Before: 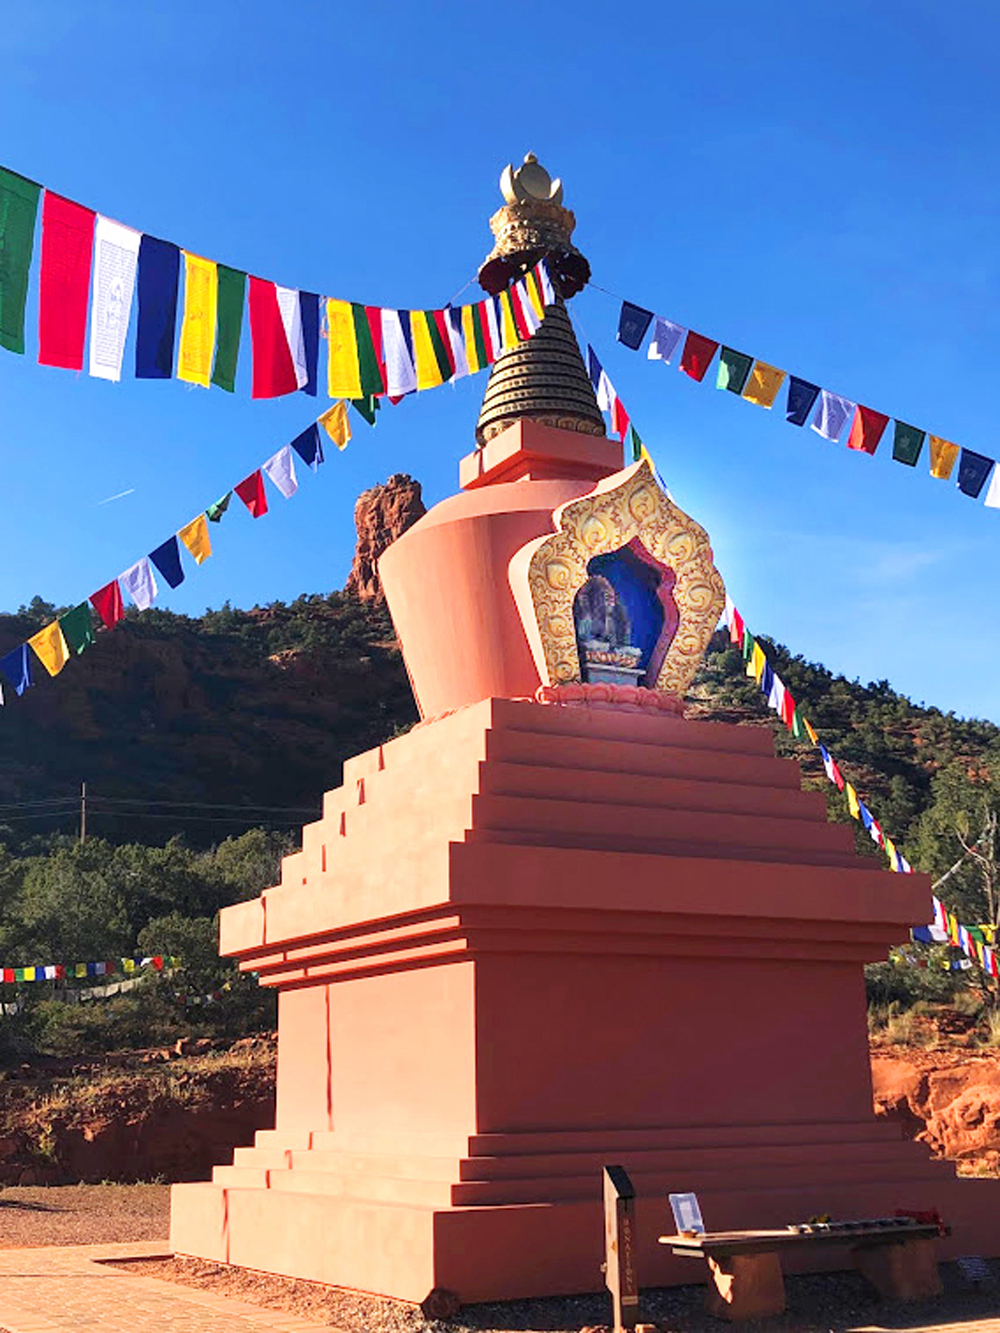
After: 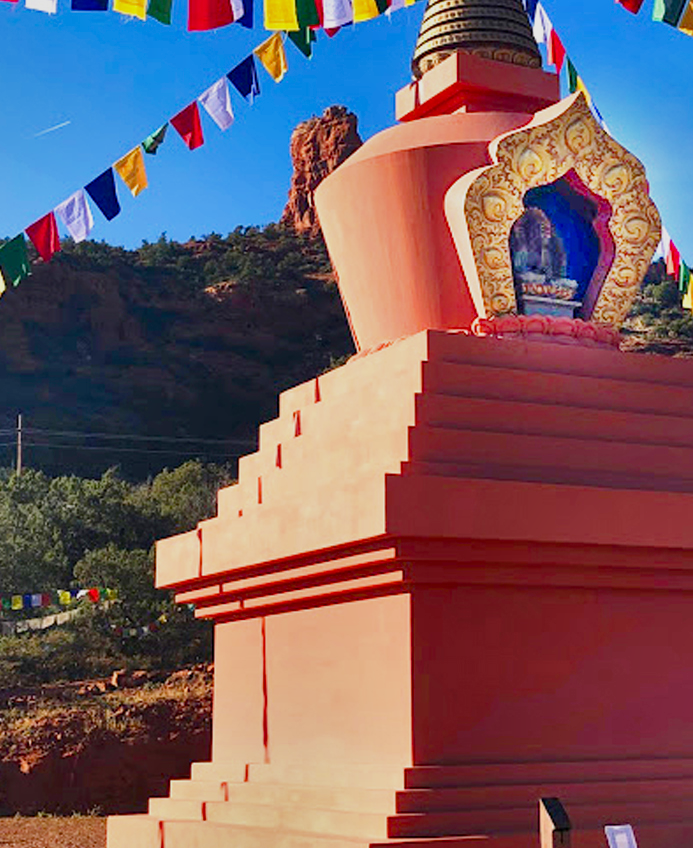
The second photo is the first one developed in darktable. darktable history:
crop: left 6.488%, top 27.668%, right 24.183%, bottom 8.656%
color balance rgb: perceptual saturation grading › global saturation 20%, perceptual saturation grading › highlights -25%, perceptual saturation grading › shadows 25%
shadows and highlights: shadows 80.73, white point adjustment -9.07, highlights -61.46, soften with gaussian
